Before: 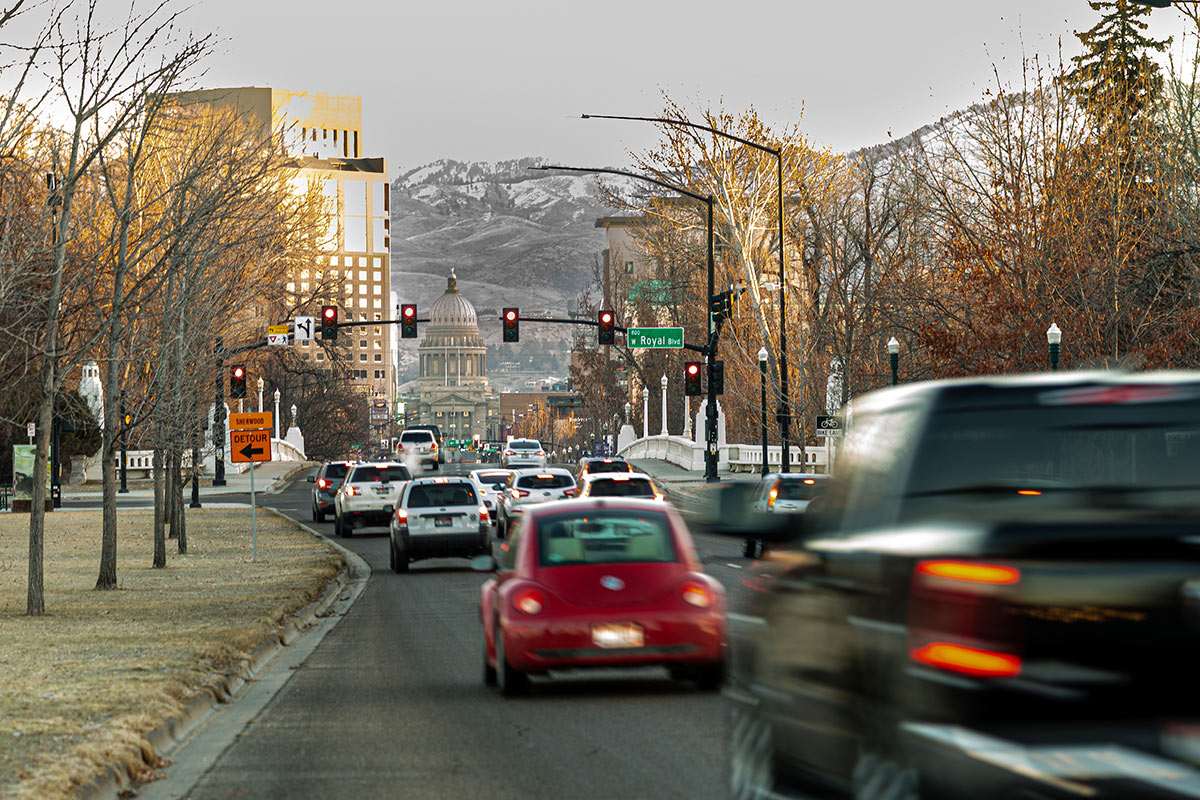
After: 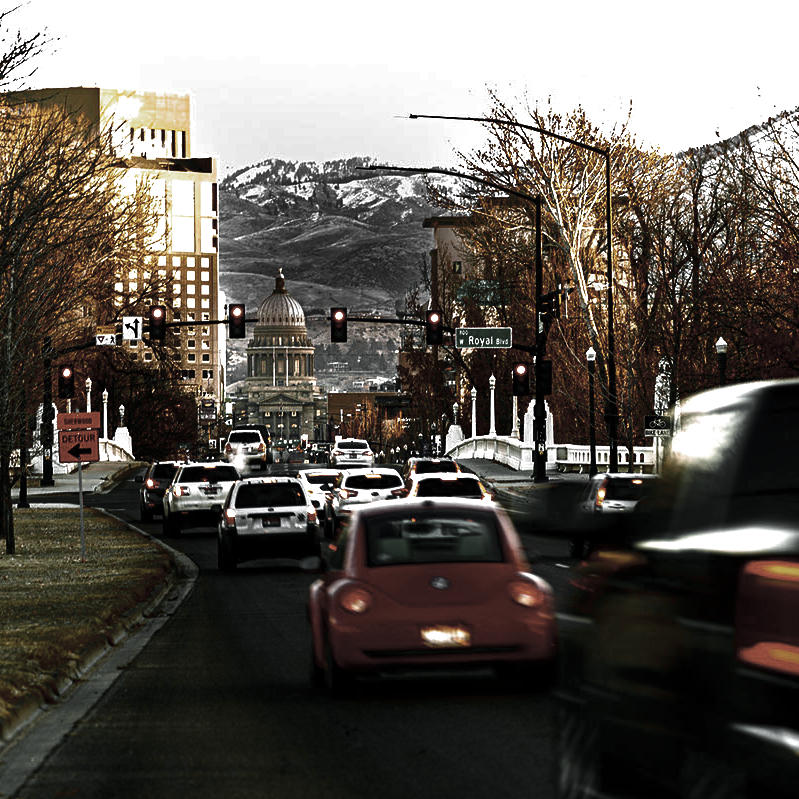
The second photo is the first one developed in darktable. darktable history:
crop and rotate: left 14.354%, right 18.985%
contrast brightness saturation: brightness -0.986, saturation 0.983
velvia: on, module defaults
tone equalizer: -8 EV -0.788 EV, -7 EV -0.723 EV, -6 EV -0.567 EV, -5 EV -0.374 EV, -3 EV 0.378 EV, -2 EV 0.6 EV, -1 EV 0.697 EV, +0 EV 0.745 EV
color zones: curves: ch0 [(0, 0.613) (0.01, 0.613) (0.245, 0.448) (0.498, 0.529) (0.642, 0.665) (0.879, 0.777) (0.99, 0.613)]; ch1 [(0, 0.035) (0.121, 0.189) (0.259, 0.197) (0.415, 0.061) (0.589, 0.022) (0.732, 0.022) (0.857, 0.026) (0.991, 0.053)]
